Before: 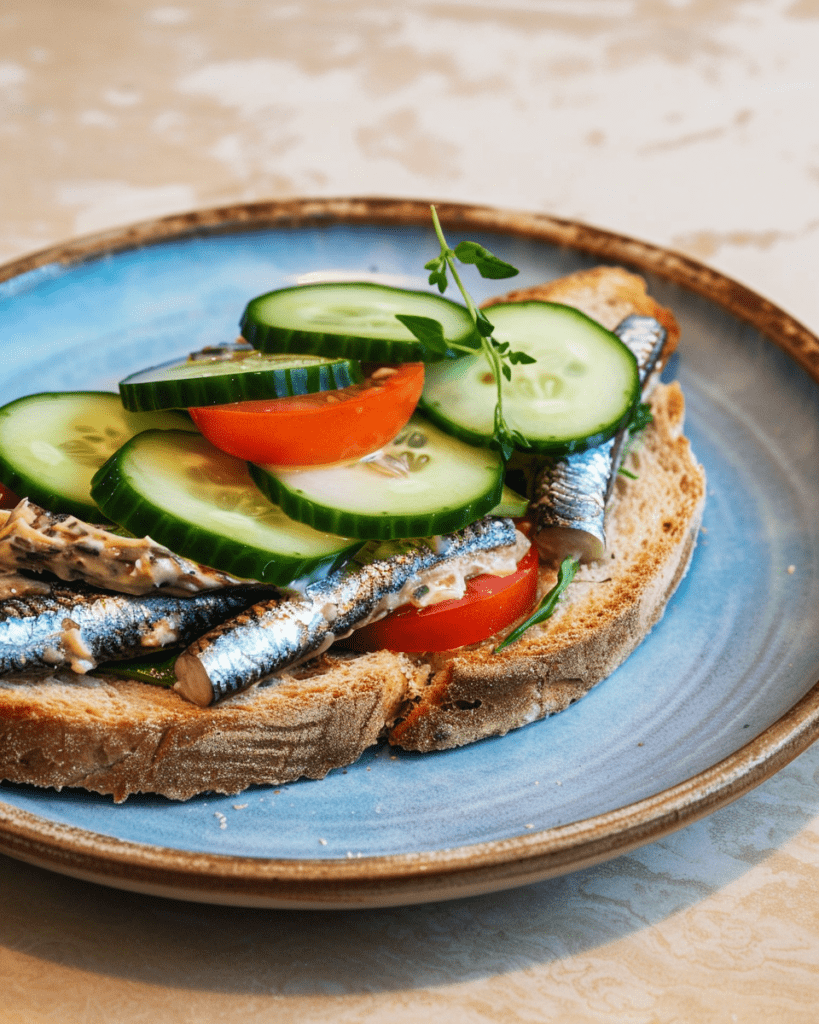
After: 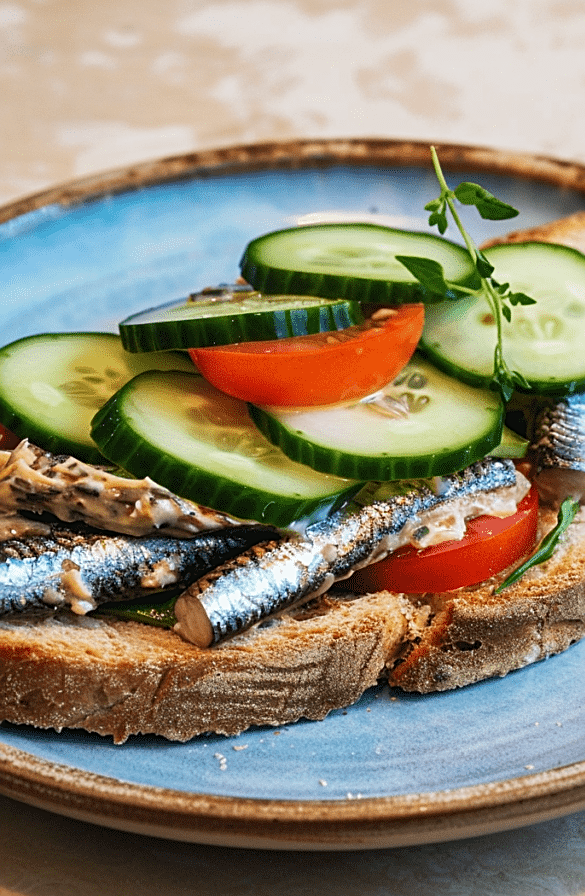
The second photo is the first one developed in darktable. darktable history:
crop: top 5.803%, right 27.864%, bottom 5.804%
sharpen: on, module defaults
